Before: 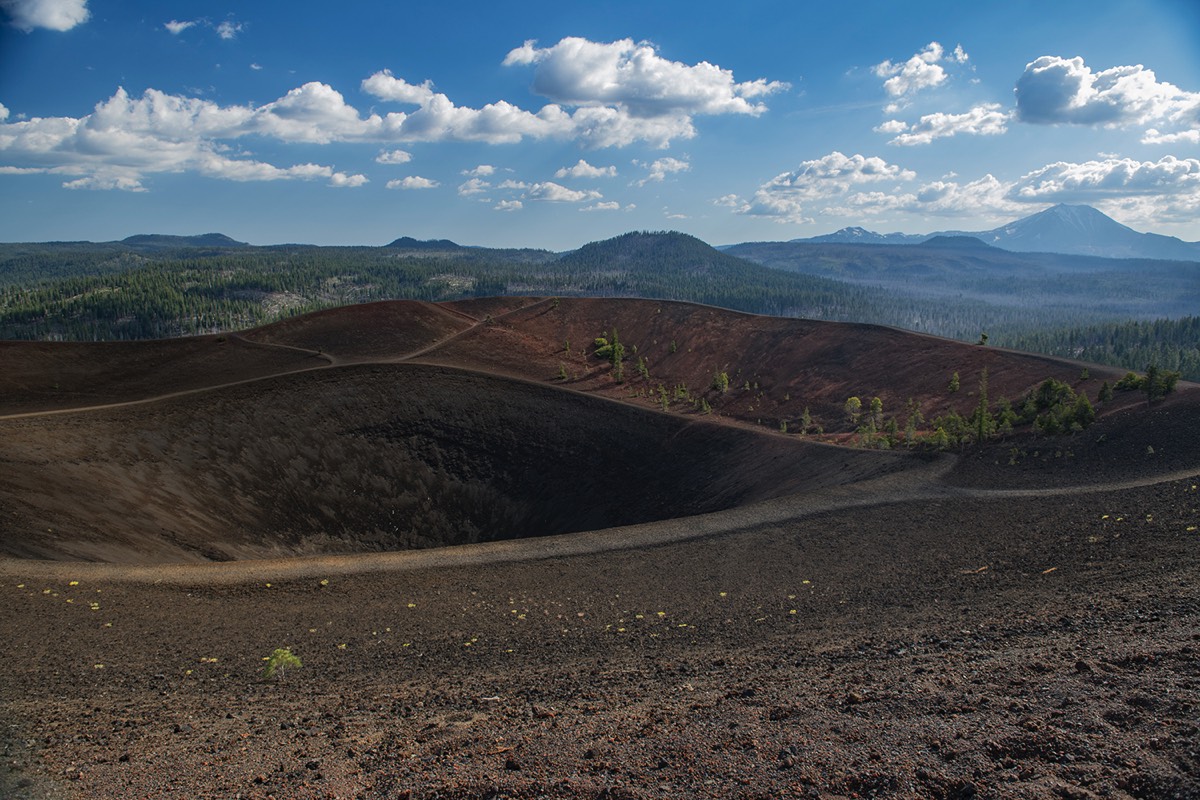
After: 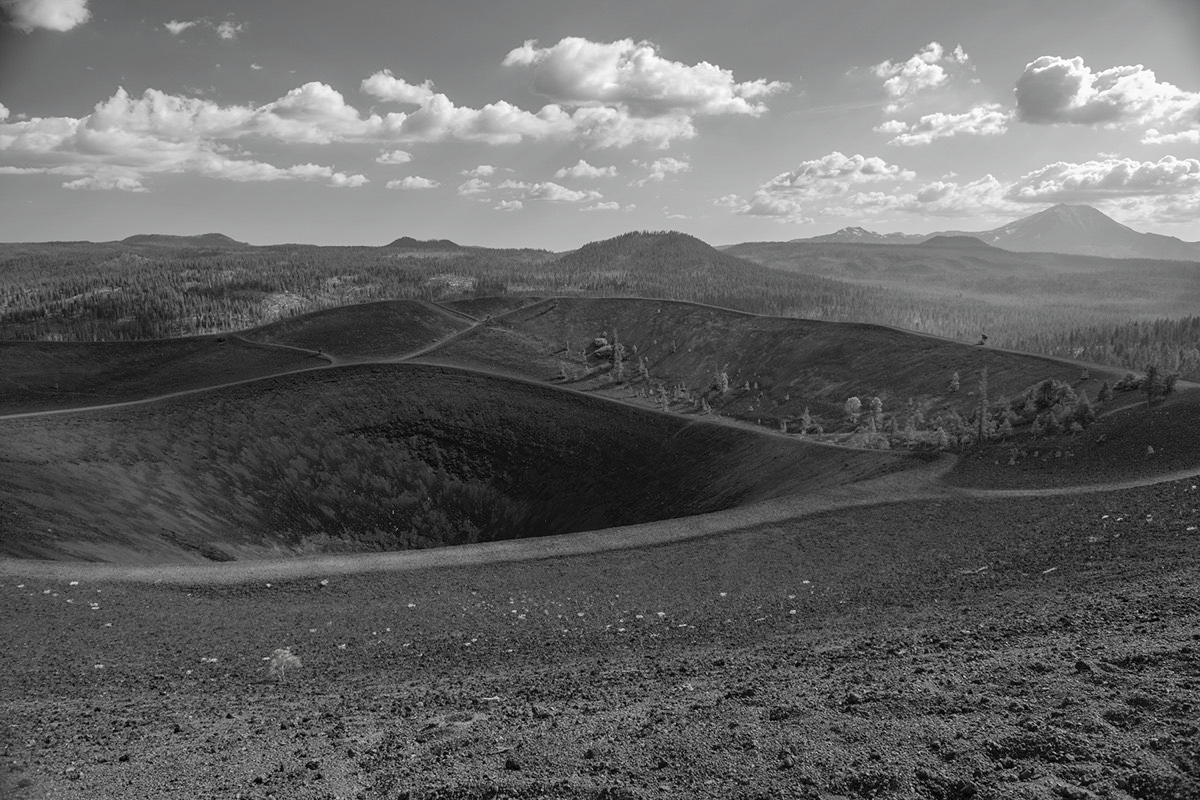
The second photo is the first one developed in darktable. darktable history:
contrast brightness saturation: saturation -0.985
